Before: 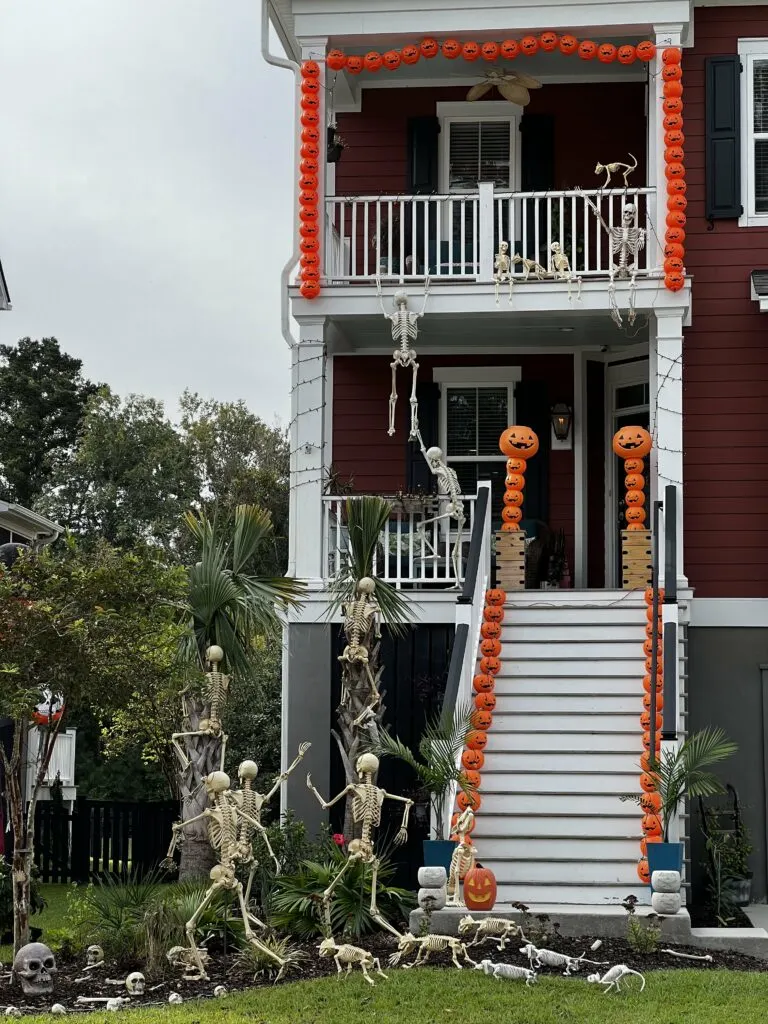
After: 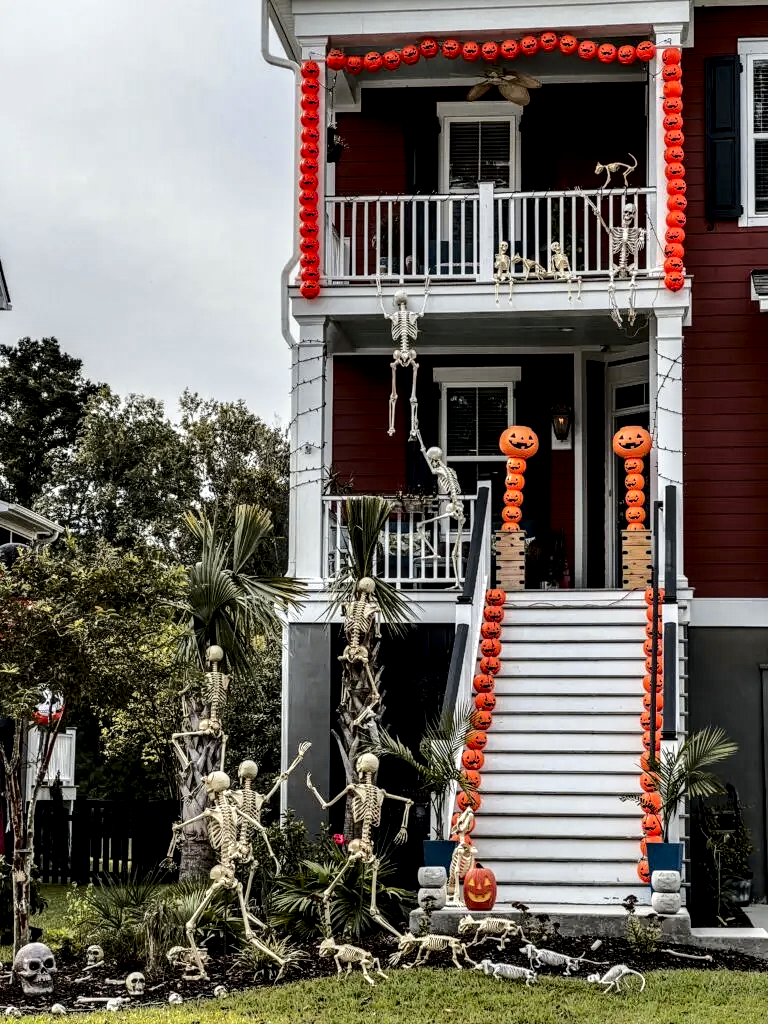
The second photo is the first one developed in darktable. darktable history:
local contrast: highlights 19%, detail 186%
tone curve: curves: ch0 [(0.003, 0.015) (0.104, 0.07) (0.239, 0.201) (0.327, 0.317) (0.401, 0.443) (0.495, 0.55) (0.65, 0.68) (0.832, 0.858) (1, 0.977)]; ch1 [(0, 0) (0.161, 0.092) (0.35, 0.33) (0.379, 0.401) (0.447, 0.476) (0.495, 0.499) (0.515, 0.518) (0.55, 0.557) (0.621, 0.615) (0.718, 0.734) (1, 1)]; ch2 [(0, 0) (0.359, 0.372) (0.437, 0.437) (0.502, 0.501) (0.534, 0.537) (0.599, 0.586) (1, 1)], color space Lab, independent channels, preserve colors none
